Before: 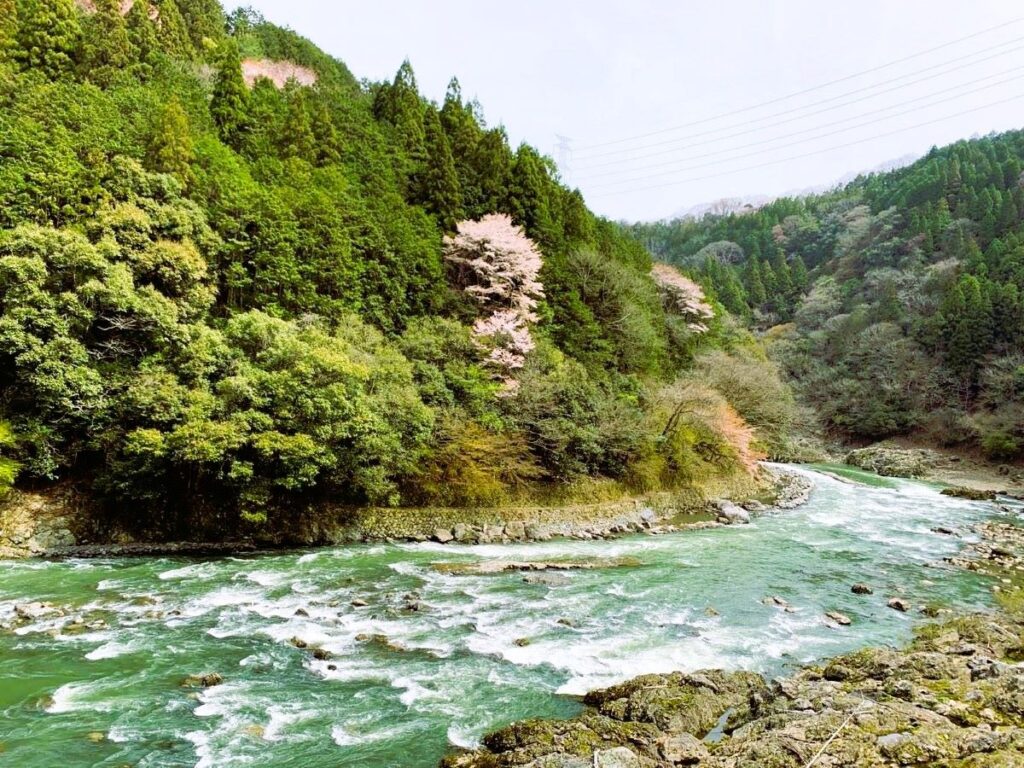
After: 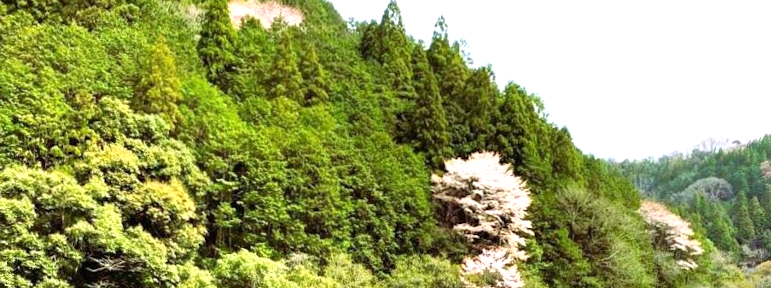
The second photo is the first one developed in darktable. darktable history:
rotate and perspective: rotation -0.45°, automatic cropping original format, crop left 0.008, crop right 0.992, crop top 0.012, crop bottom 0.988
exposure: exposure 0.6 EV, compensate highlight preservation false
crop: left 0.579%, top 7.627%, right 23.167%, bottom 54.275%
